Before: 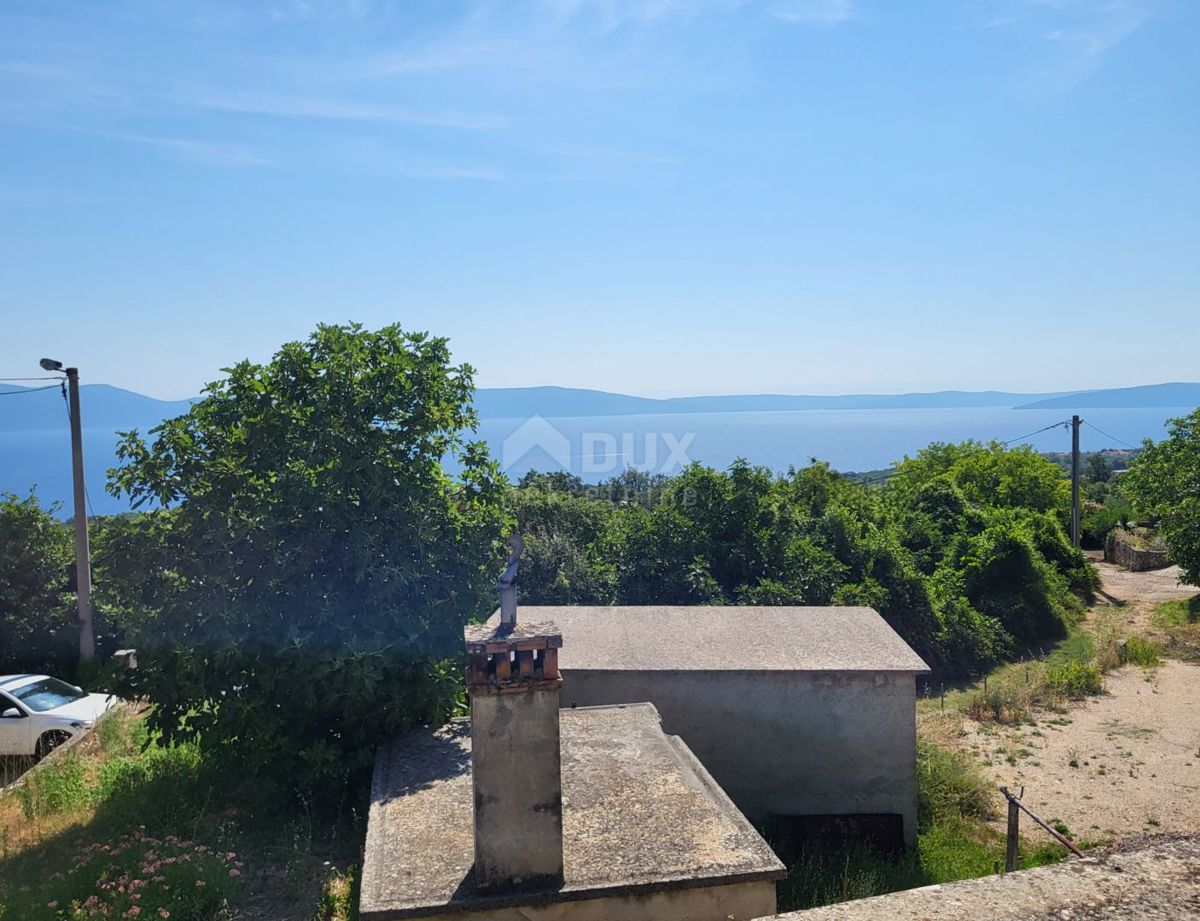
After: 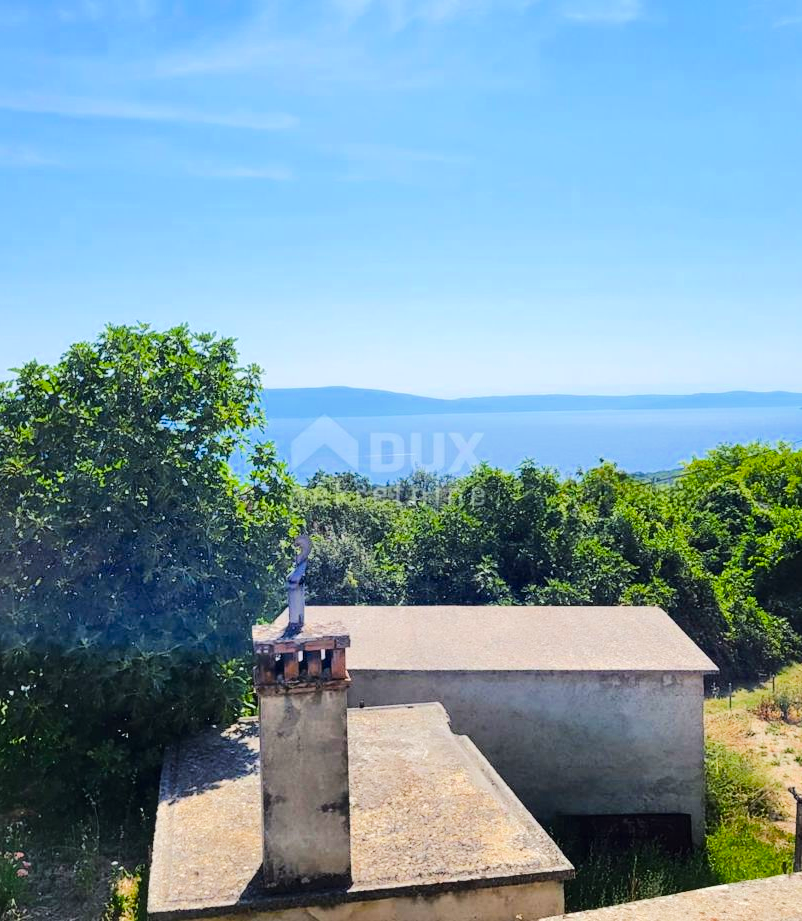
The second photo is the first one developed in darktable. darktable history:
color balance rgb: perceptual saturation grading › global saturation 19.883%, saturation formula JzAzBz (2021)
tone equalizer: -7 EV 0.146 EV, -6 EV 0.61 EV, -5 EV 1.12 EV, -4 EV 1.36 EV, -3 EV 1.14 EV, -2 EV 0.6 EV, -1 EV 0.167 EV, edges refinement/feathering 500, mask exposure compensation -1.57 EV, preserve details no
crop and rotate: left 17.687%, right 15.421%
